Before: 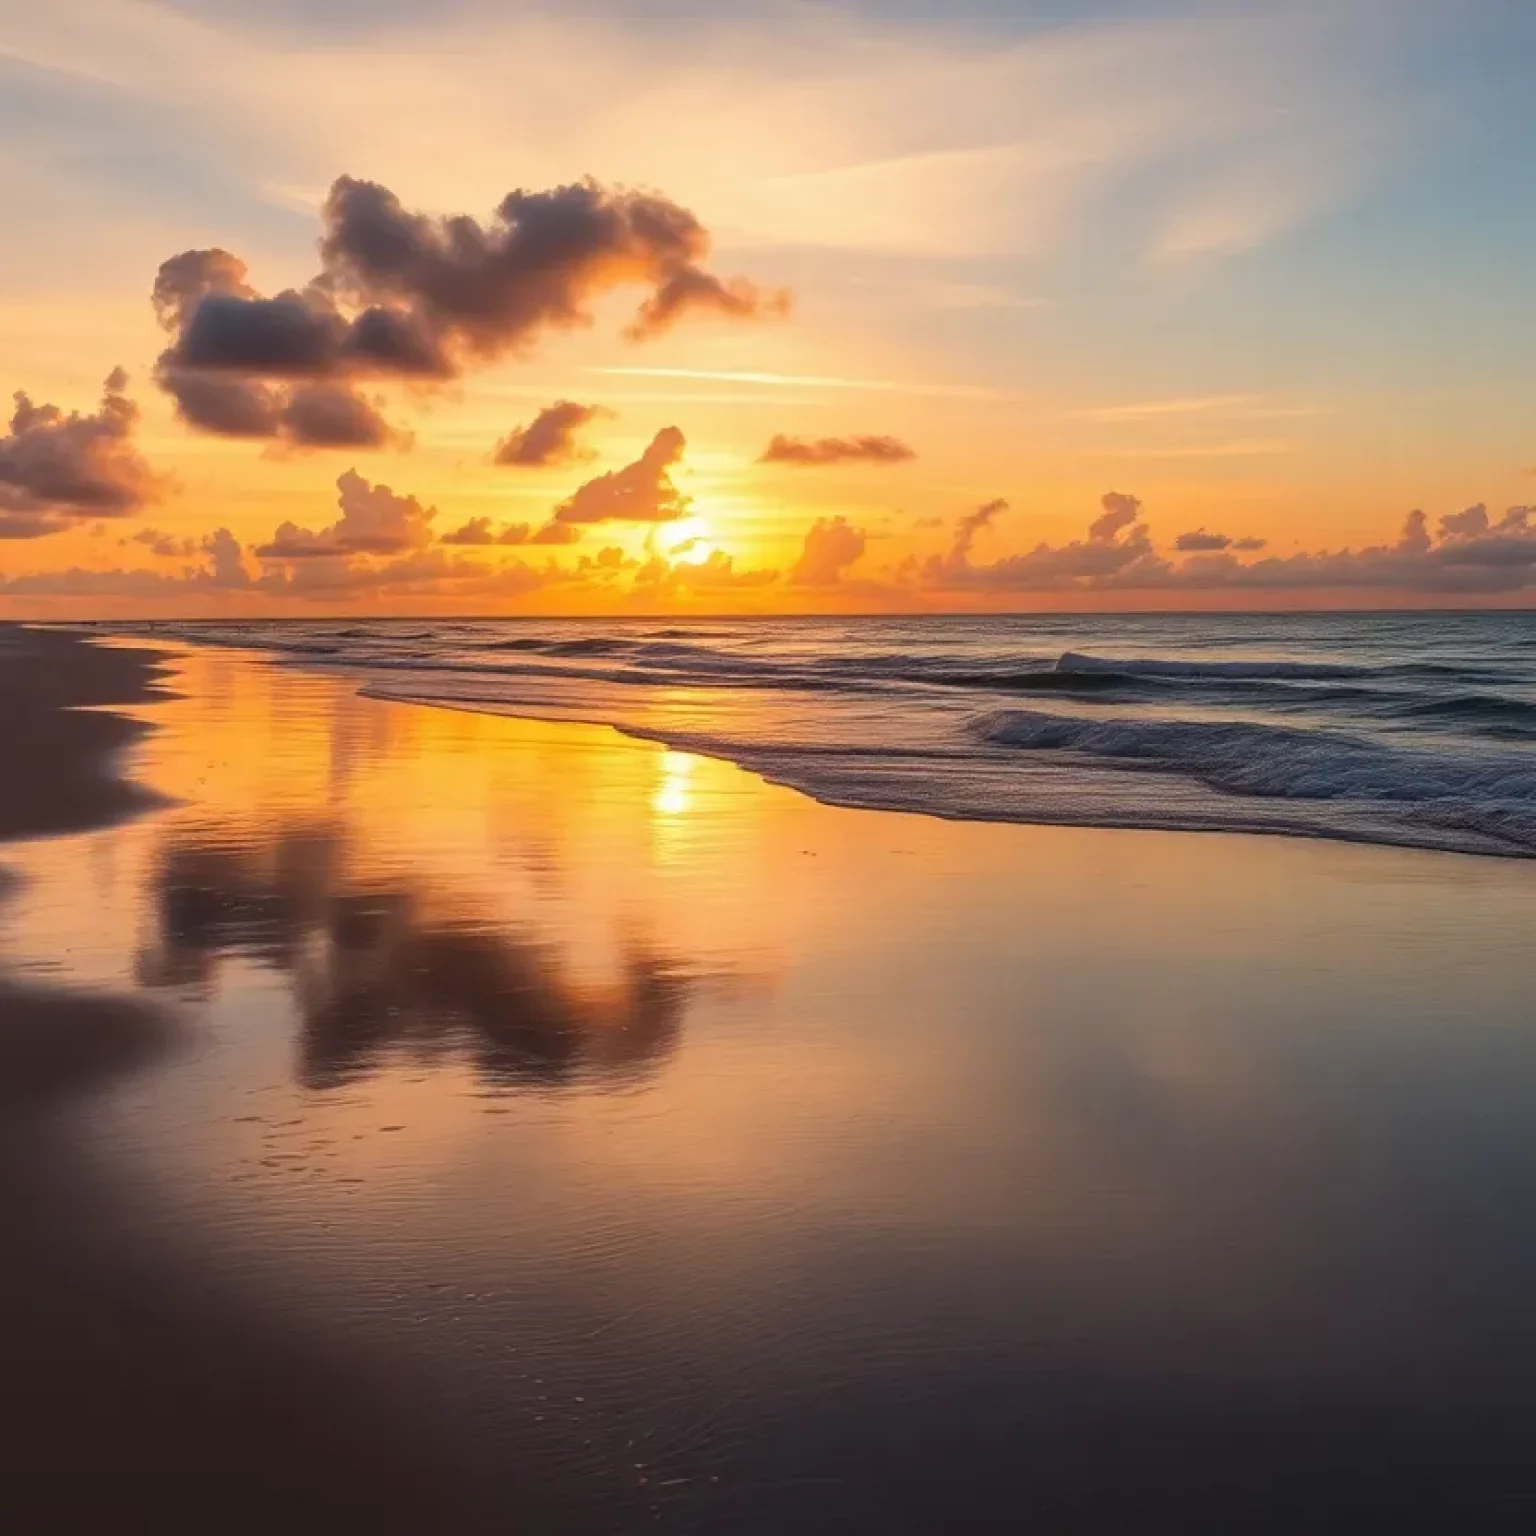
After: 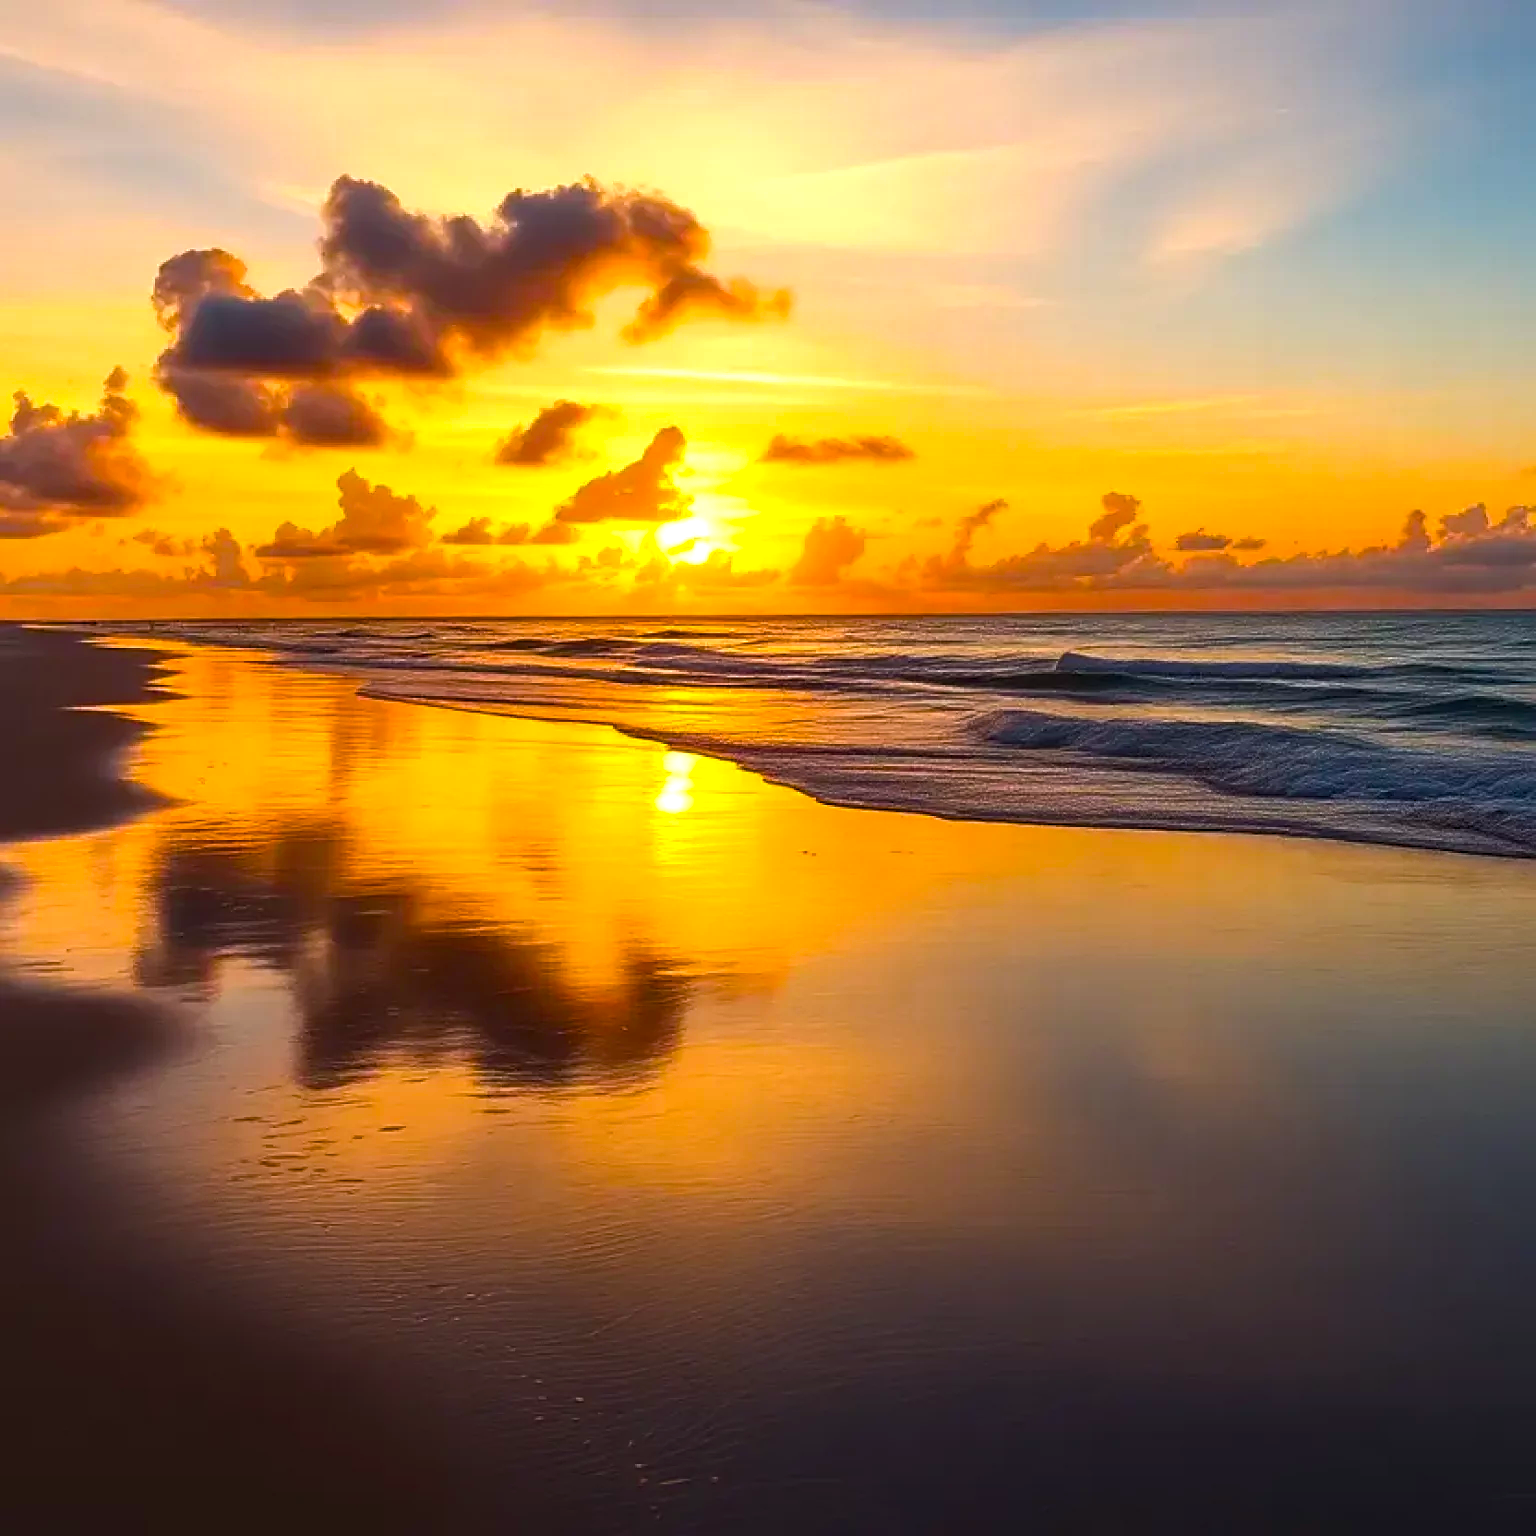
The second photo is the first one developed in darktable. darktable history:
color balance rgb: linear chroma grading › global chroma 9%, perceptual saturation grading › global saturation 36%, perceptual saturation grading › shadows 35%, perceptual brilliance grading › global brilliance 15%, perceptual brilliance grading › shadows -35%, global vibrance 15%
sharpen: on, module defaults
